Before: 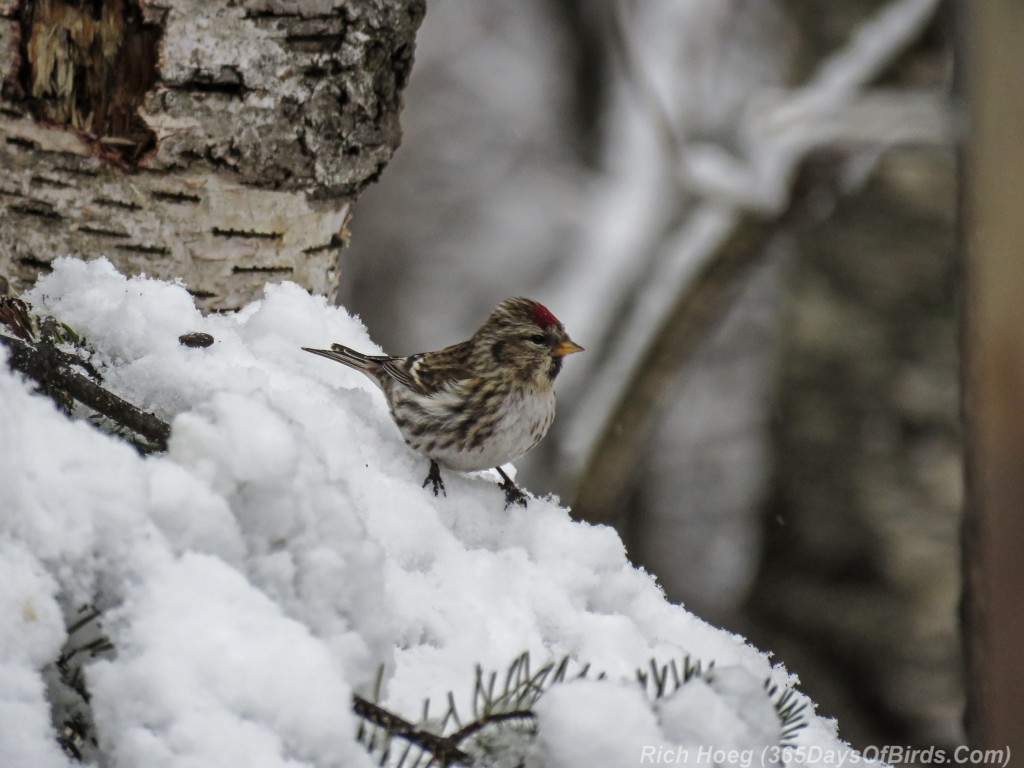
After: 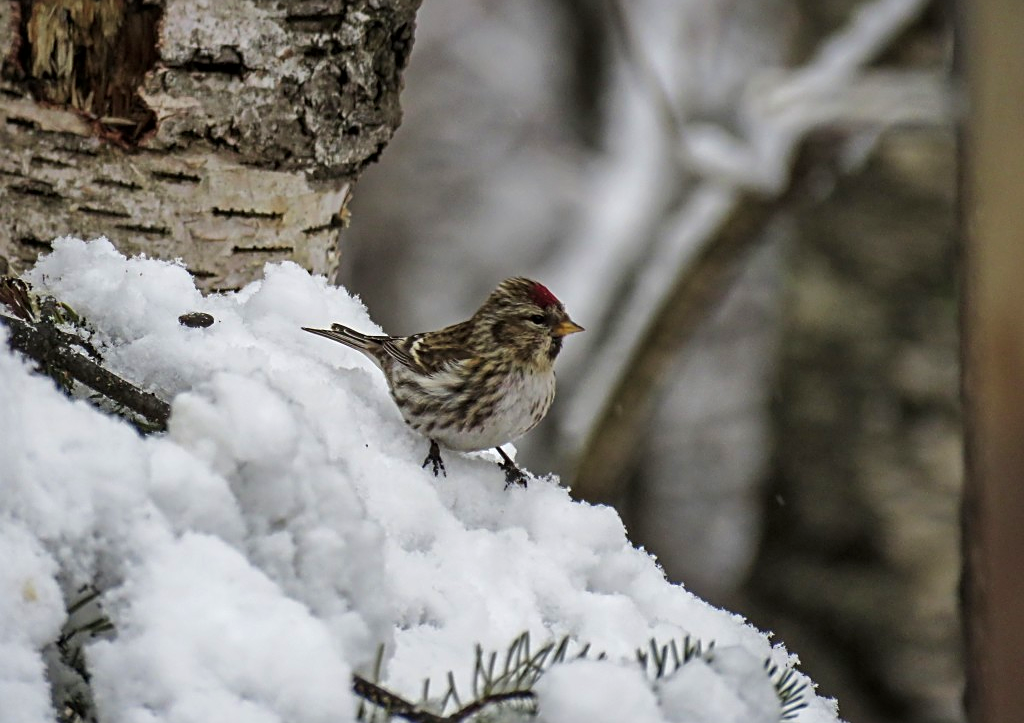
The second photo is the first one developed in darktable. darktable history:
sharpen: on, module defaults
local contrast: mode bilateral grid, contrast 20, coarseness 49, detail 119%, midtone range 0.2
crop and rotate: top 2.64%, bottom 3.127%
velvia: on, module defaults
